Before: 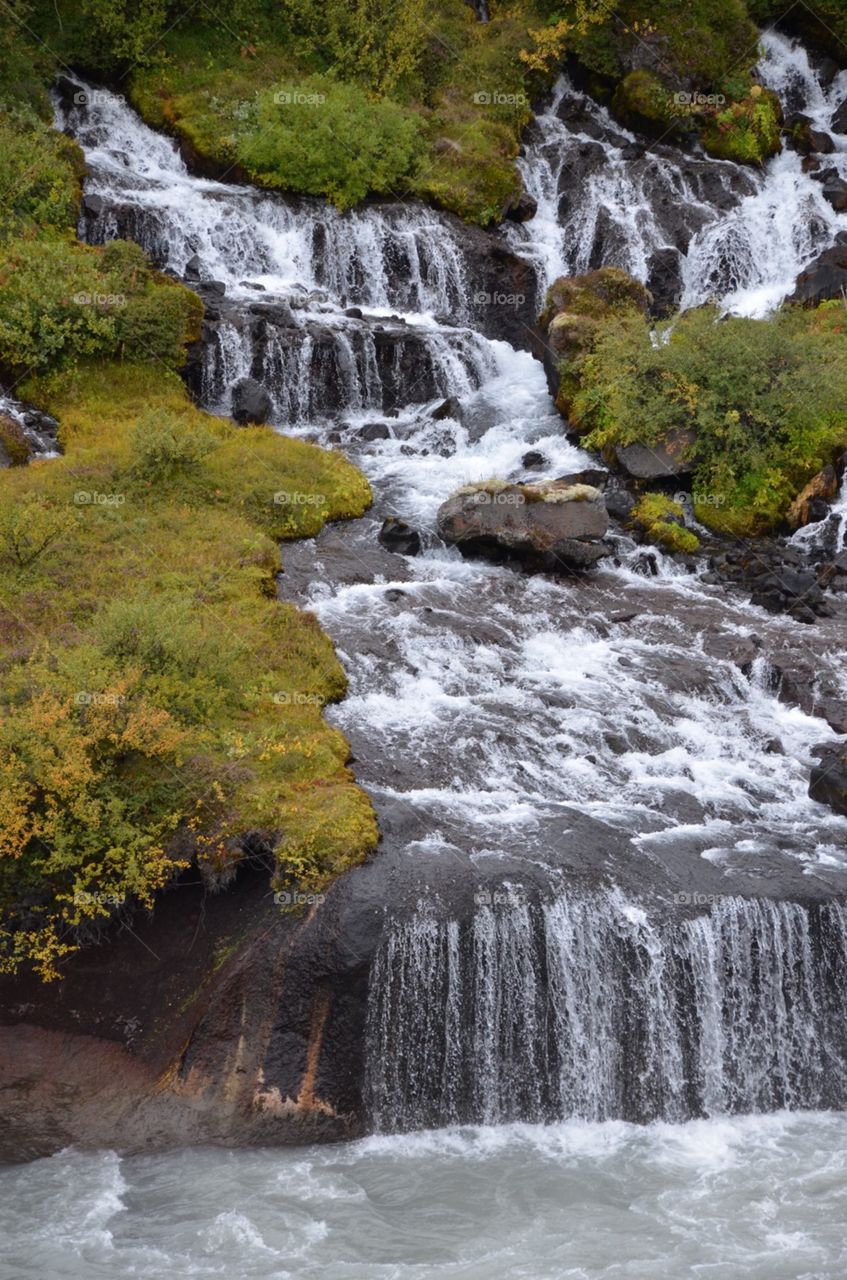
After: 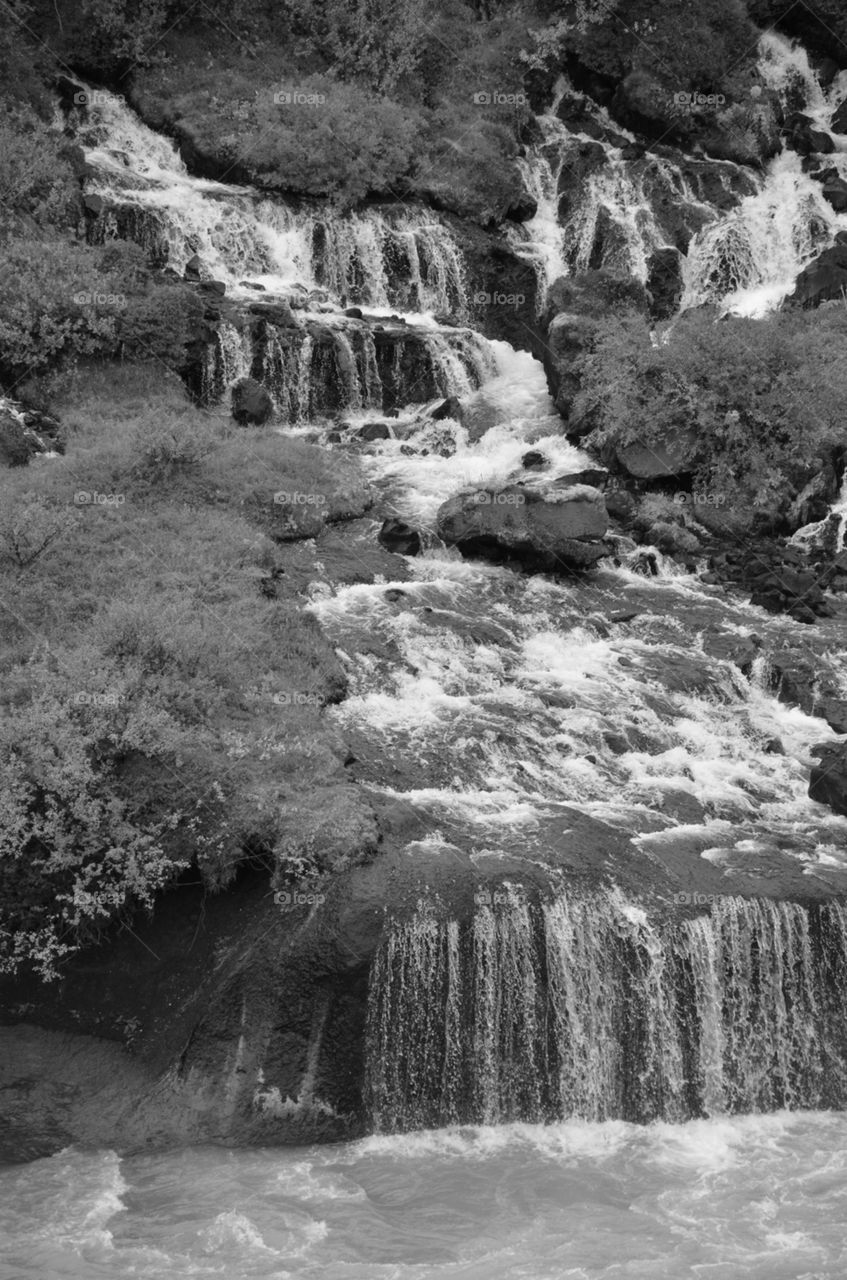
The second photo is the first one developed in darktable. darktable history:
monochrome: a -35.87, b 49.73, size 1.7
color balance rgb: linear chroma grading › global chroma 15%, perceptual saturation grading › global saturation 30%
